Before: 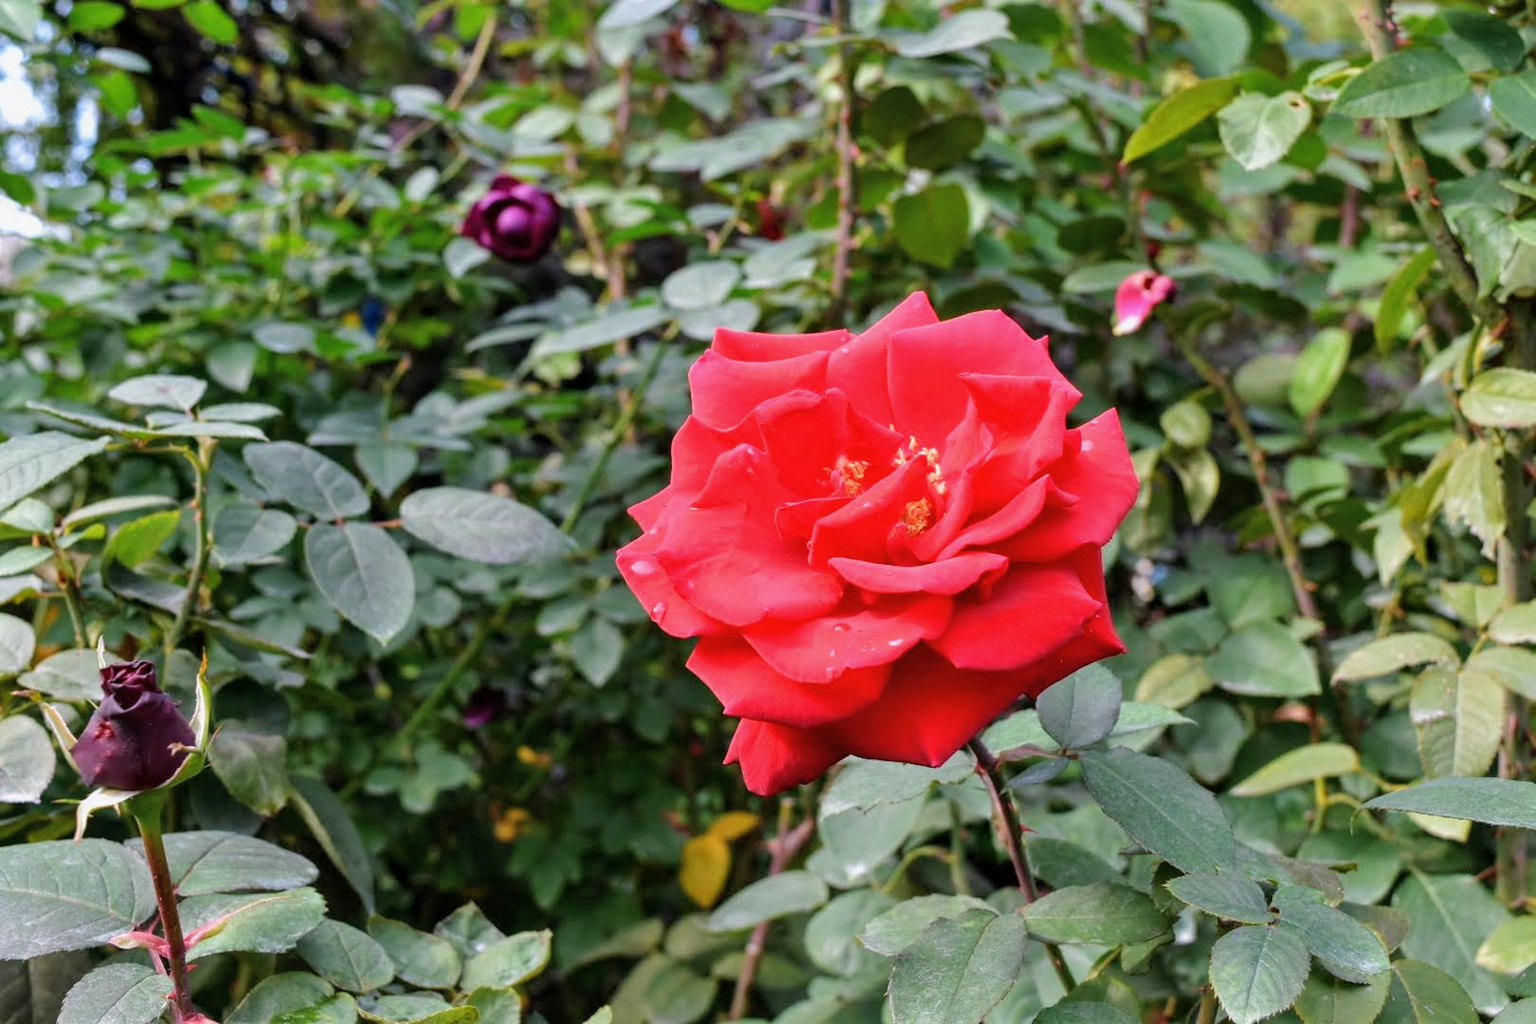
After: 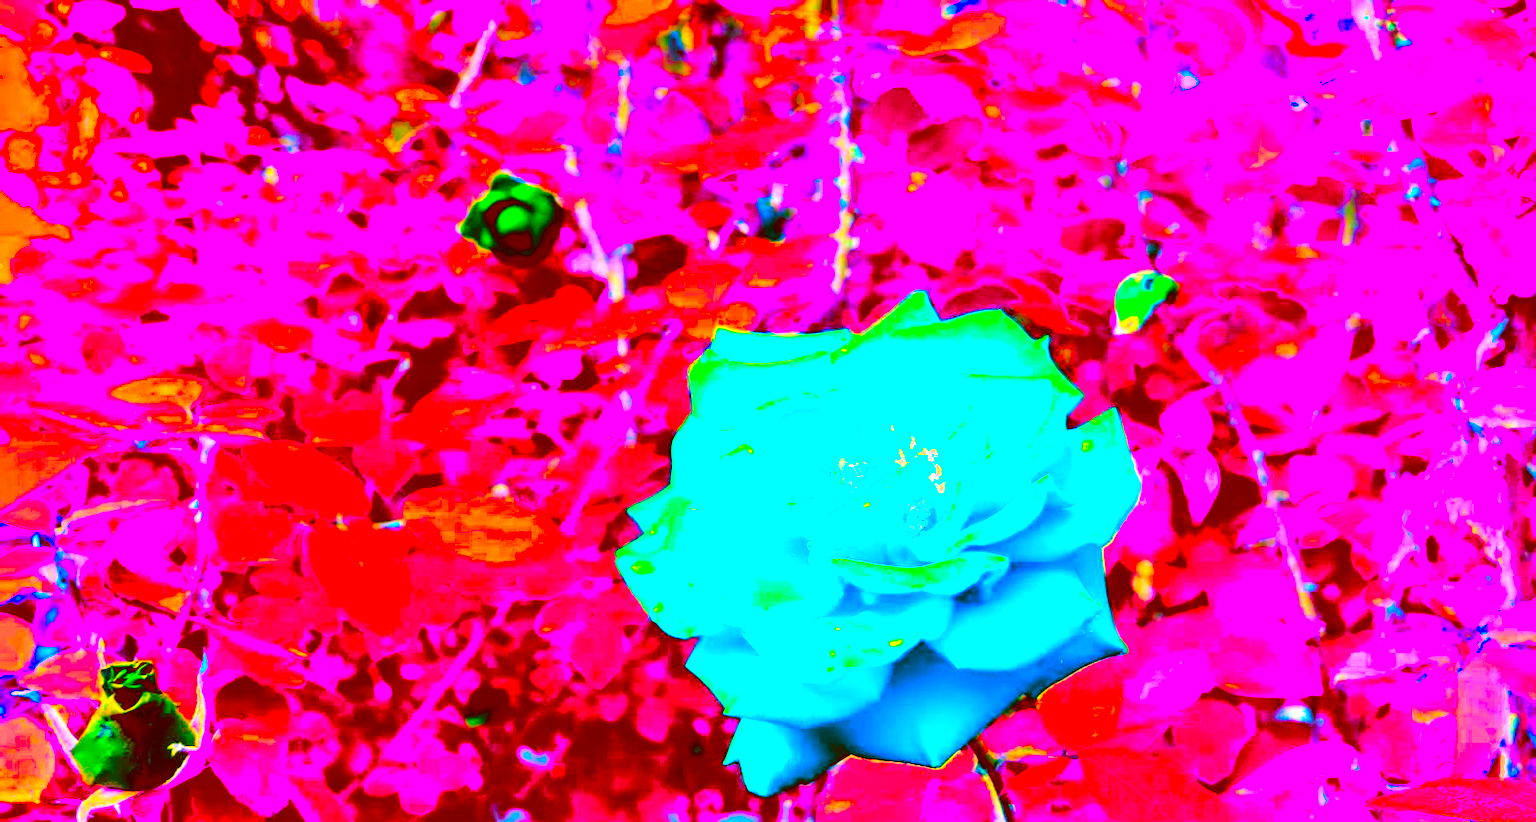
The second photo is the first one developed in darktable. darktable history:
exposure: exposure 0.475 EV, compensate highlight preservation false
crop: bottom 19.632%
color correction: highlights a* -39.3, highlights b* -39.9, shadows a* -39.39, shadows b* -39.84, saturation -2.95
shadows and highlights: radius 131.94, highlights color adjustment 78.3%, soften with gaussian
tone curve: curves: ch0 [(0, 0) (0.003, 0.025) (0.011, 0.027) (0.025, 0.032) (0.044, 0.037) (0.069, 0.044) (0.1, 0.054) (0.136, 0.084) (0.177, 0.128) (0.224, 0.196) (0.277, 0.281) (0.335, 0.376) (0.399, 0.461) (0.468, 0.534) (0.543, 0.613) (0.623, 0.692) (0.709, 0.77) (0.801, 0.849) (0.898, 0.934) (1, 1)], color space Lab, independent channels, preserve colors none
tone equalizer: -8 EV -1.09 EV, -7 EV -1.05 EV, -6 EV -0.897 EV, -5 EV -0.568 EV, -3 EV 0.609 EV, -2 EV 0.873 EV, -1 EV 1.01 EV, +0 EV 1.06 EV
color balance rgb: highlights gain › chroma 0.2%, highlights gain › hue 331.97°, linear chroma grading › shadows 10.259%, linear chroma grading › highlights 9.739%, linear chroma grading › global chroma 15.137%, linear chroma grading › mid-tones 14.905%, perceptual saturation grading › global saturation 27.546%, perceptual saturation grading › highlights -25.765%, perceptual saturation grading › shadows 25.019%, global vibrance 50.714%
